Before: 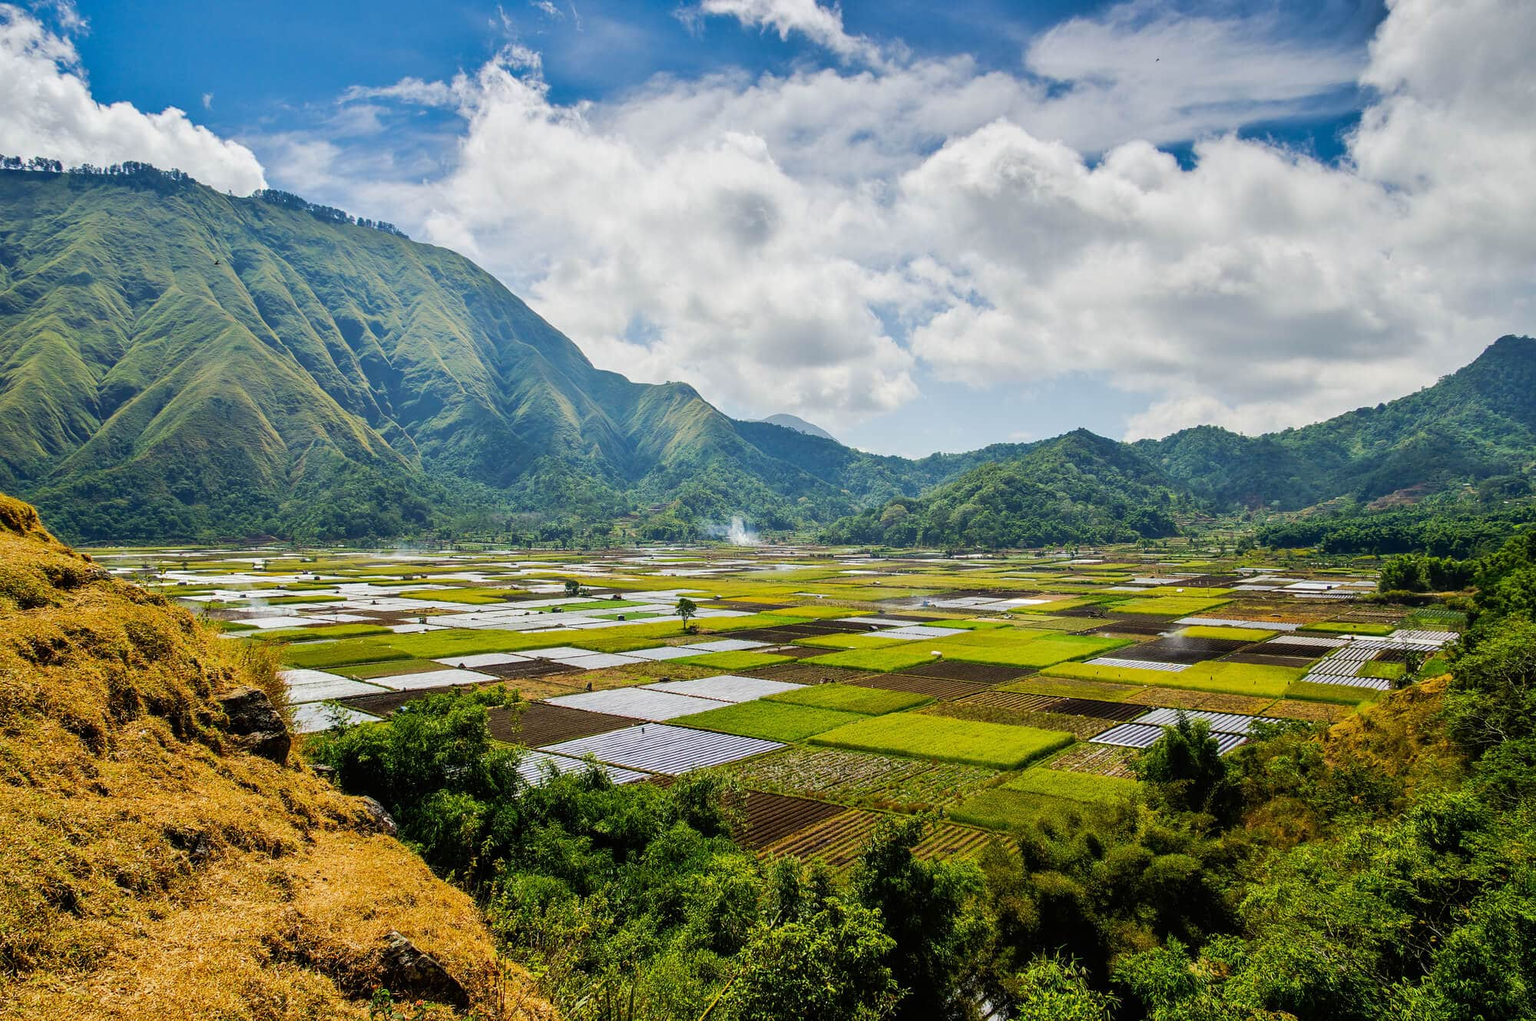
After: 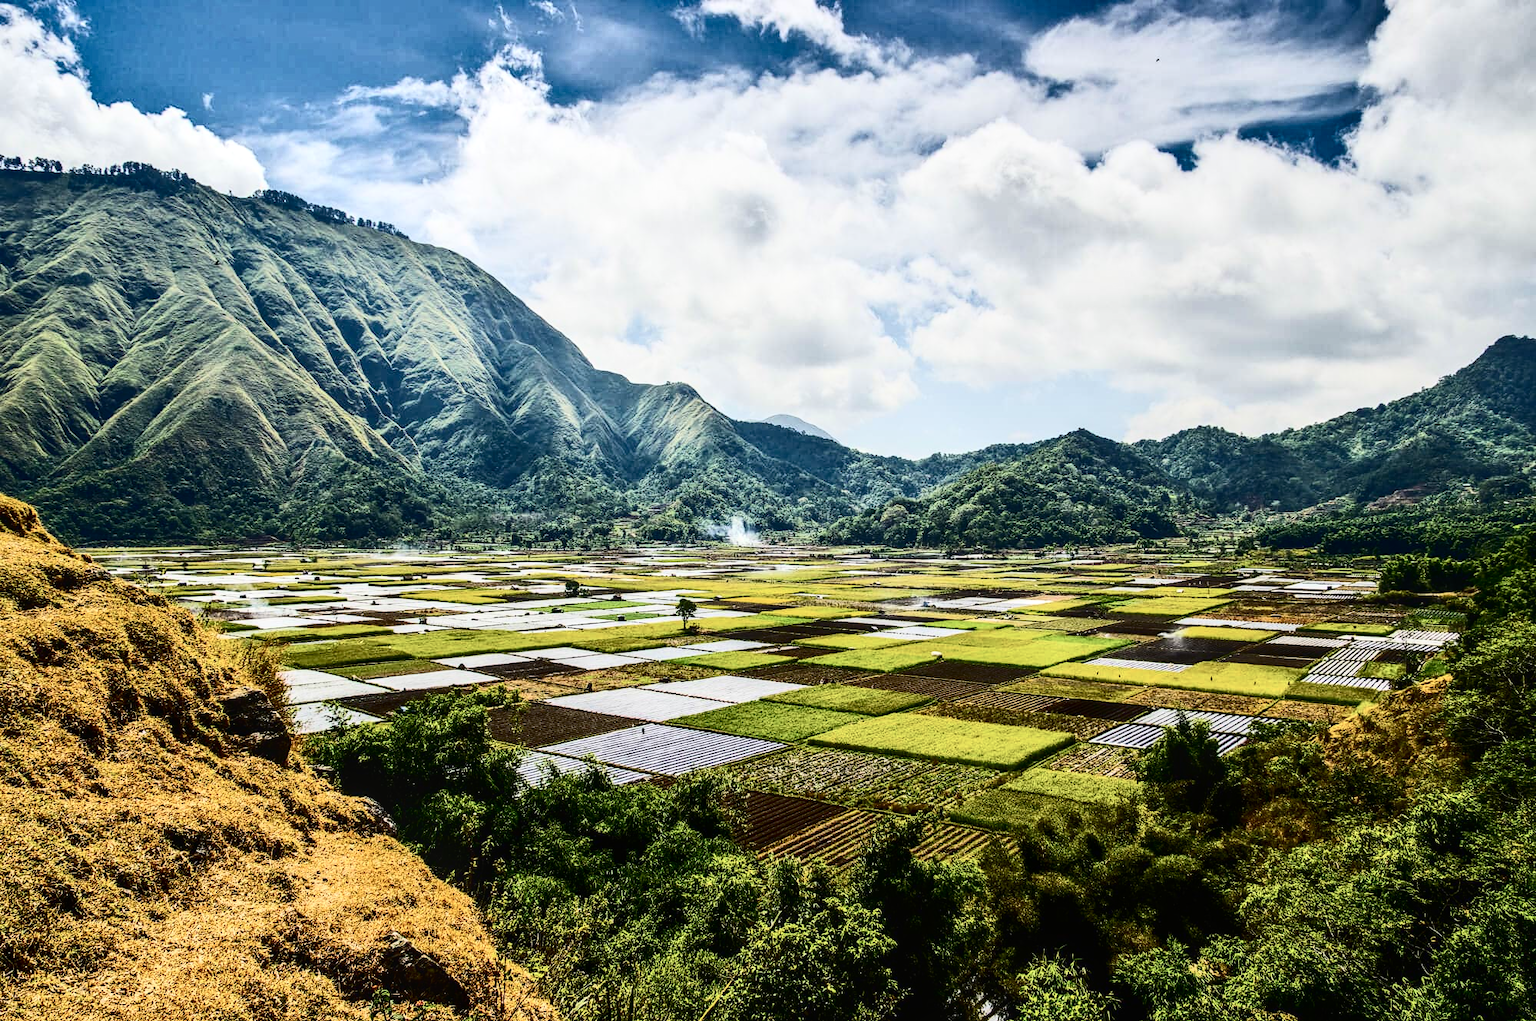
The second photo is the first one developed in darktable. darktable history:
local contrast: on, module defaults
contrast brightness saturation: contrast 0.504, saturation -0.098
